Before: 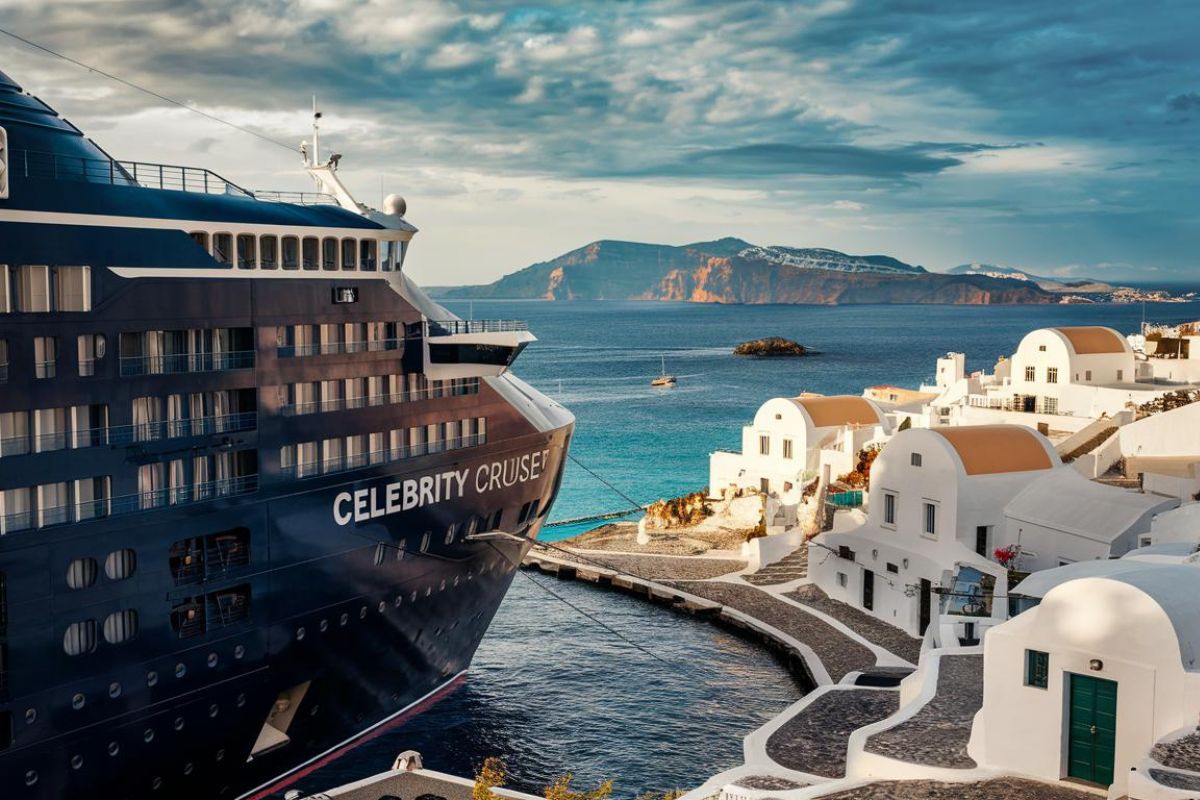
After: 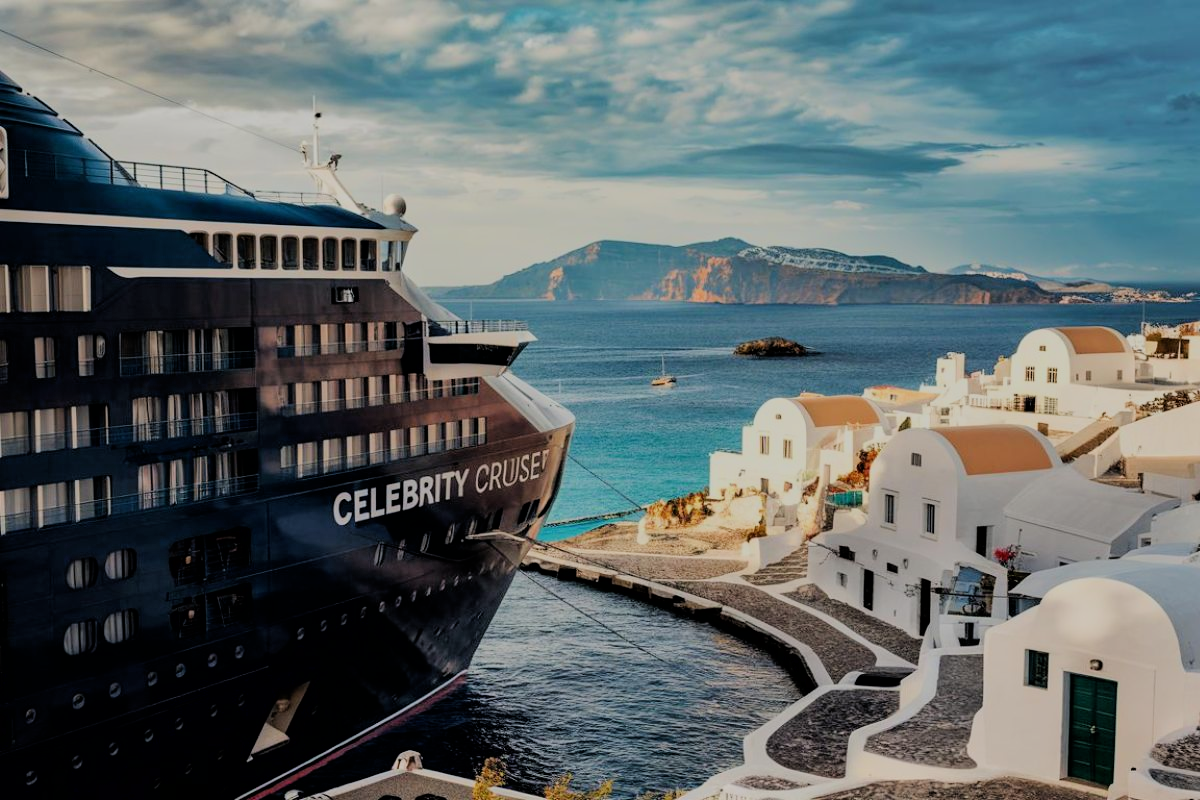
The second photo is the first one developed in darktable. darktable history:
filmic rgb: black relative exposure -6.15 EV, white relative exposure 6.96 EV, hardness 2.23, color science v6 (2022)
